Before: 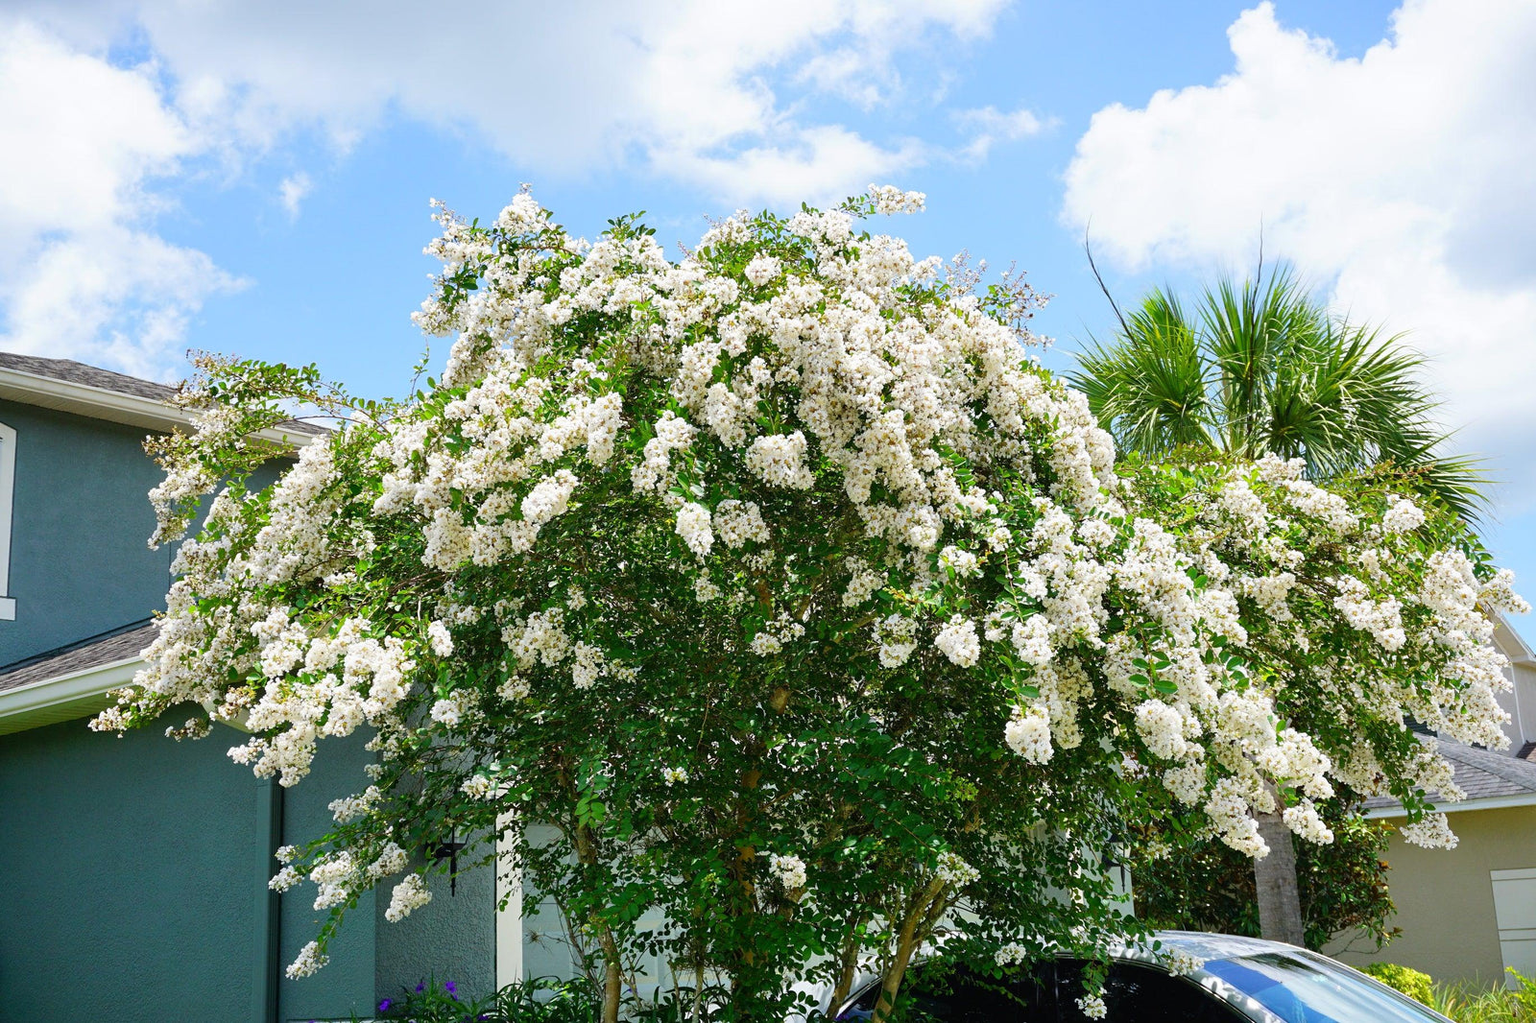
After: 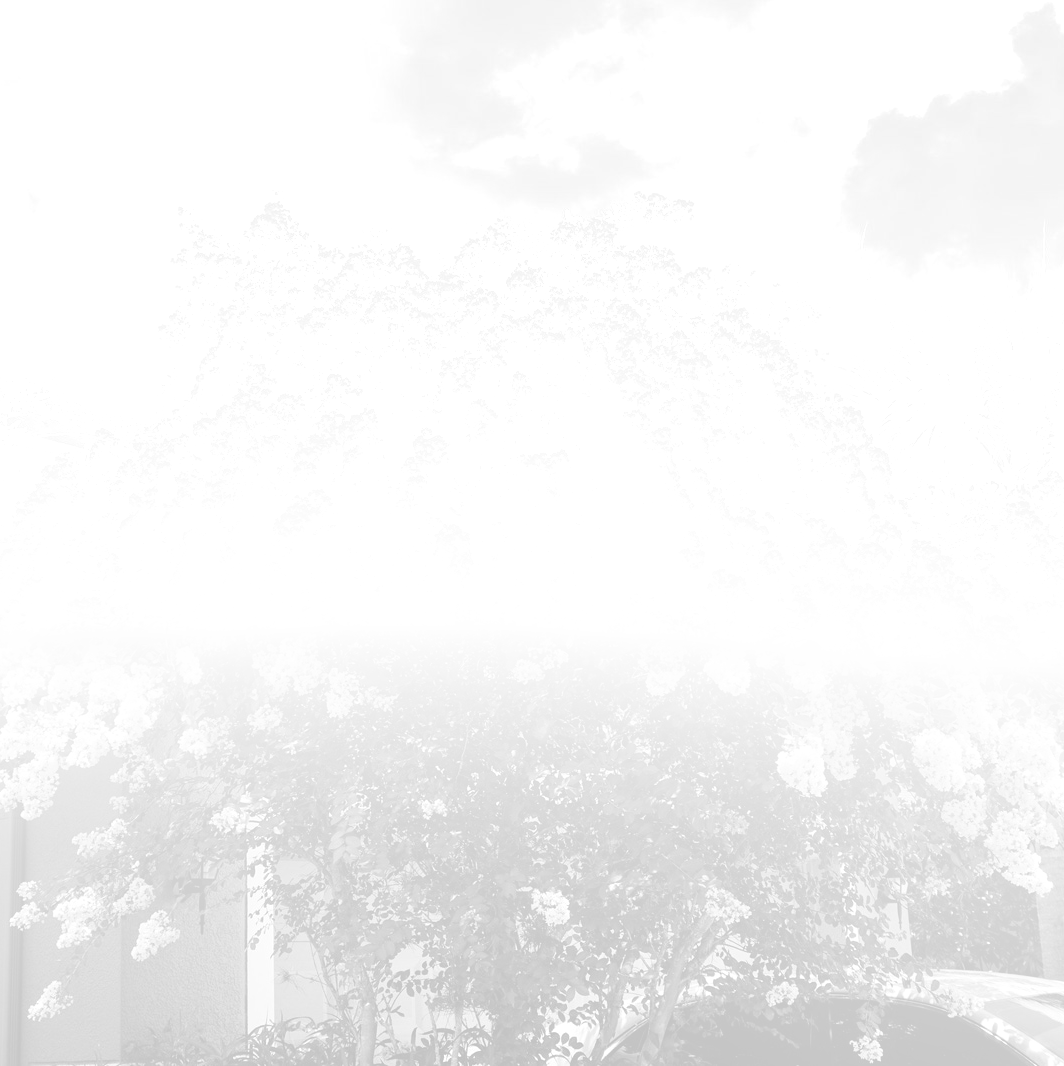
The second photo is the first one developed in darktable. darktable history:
bloom: size 85%, threshold 5%, strength 85%
monochrome: on, module defaults
tone equalizer: -8 EV -0.417 EV, -7 EV -0.389 EV, -6 EV -0.333 EV, -5 EV -0.222 EV, -3 EV 0.222 EV, -2 EV 0.333 EV, -1 EV 0.389 EV, +0 EV 0.417 EV, edges refinement/feathering 500, mask exposure compensation -1.57 EV, preserve details no
crop: left 16.899%, right 16.556%
